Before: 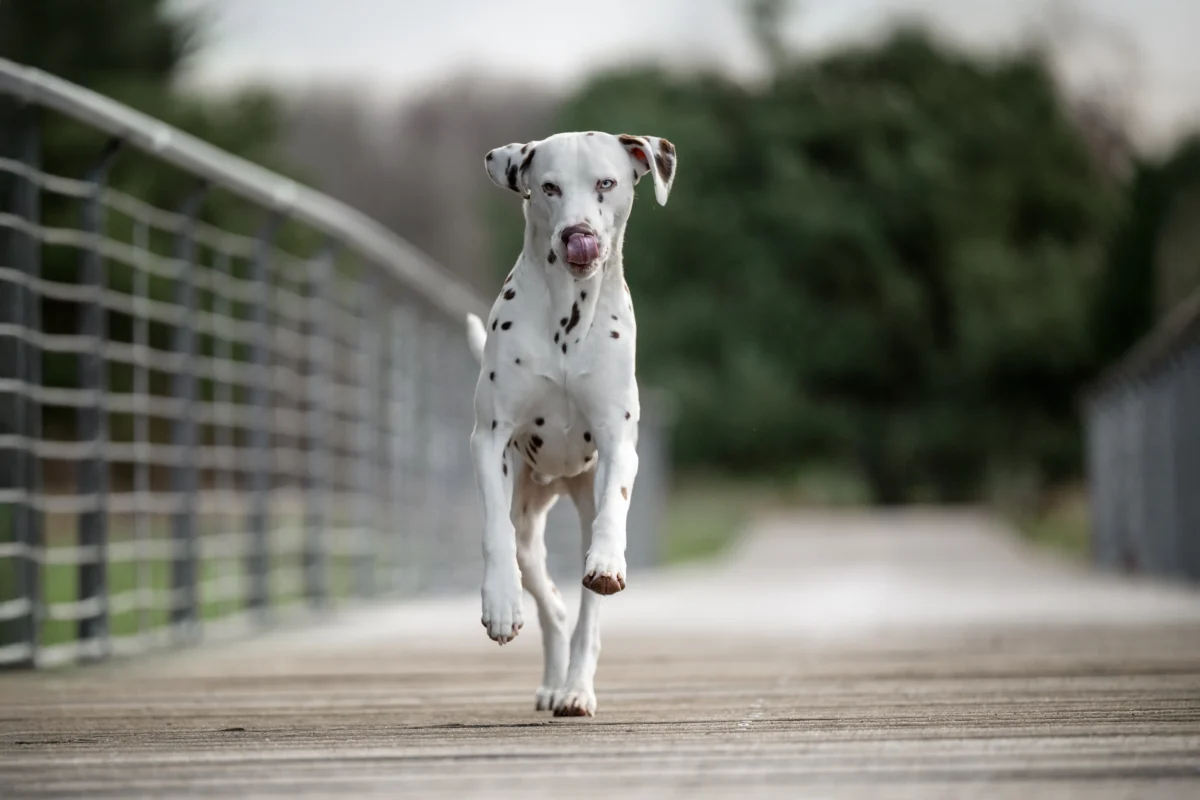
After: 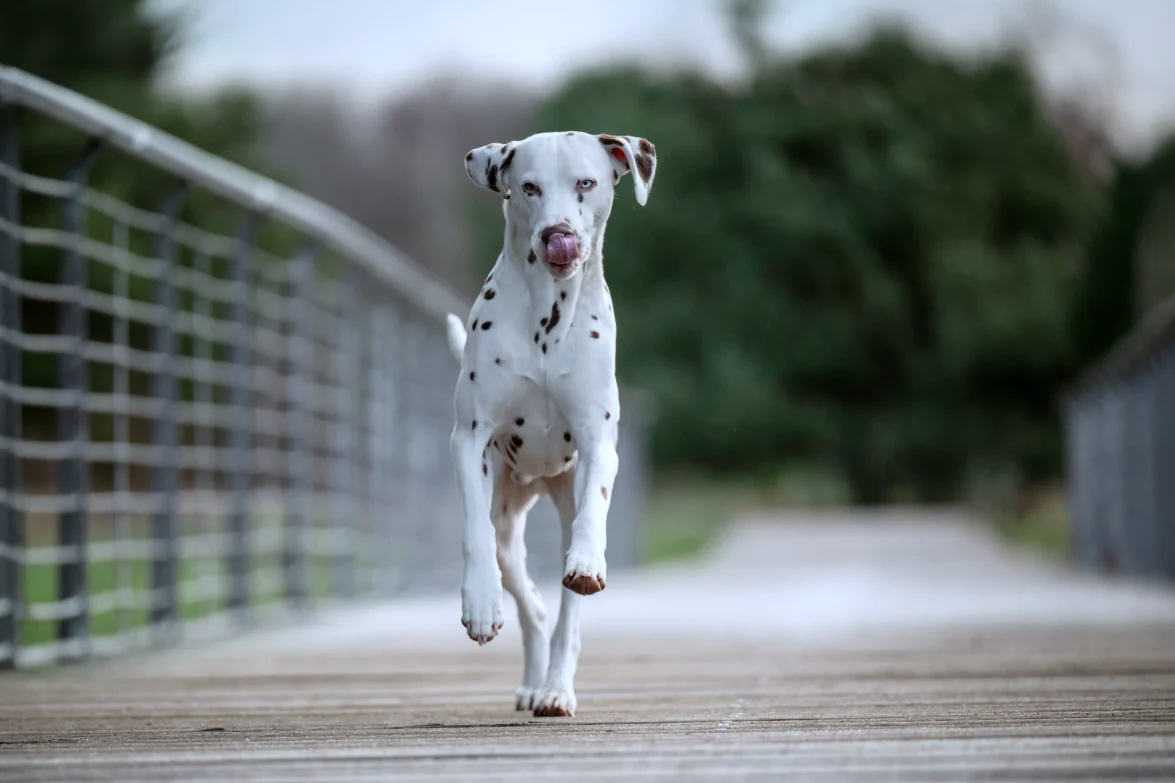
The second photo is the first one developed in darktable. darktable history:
white balance: red 0.954, blue 1.079
crop: left 1.743%, right 0.268%, bottom 2.011%
tone equalizer: -8 EV 0.06 EV, smoothing diameter 25%, edges refinement/feathering 10, preserve details guided filter
